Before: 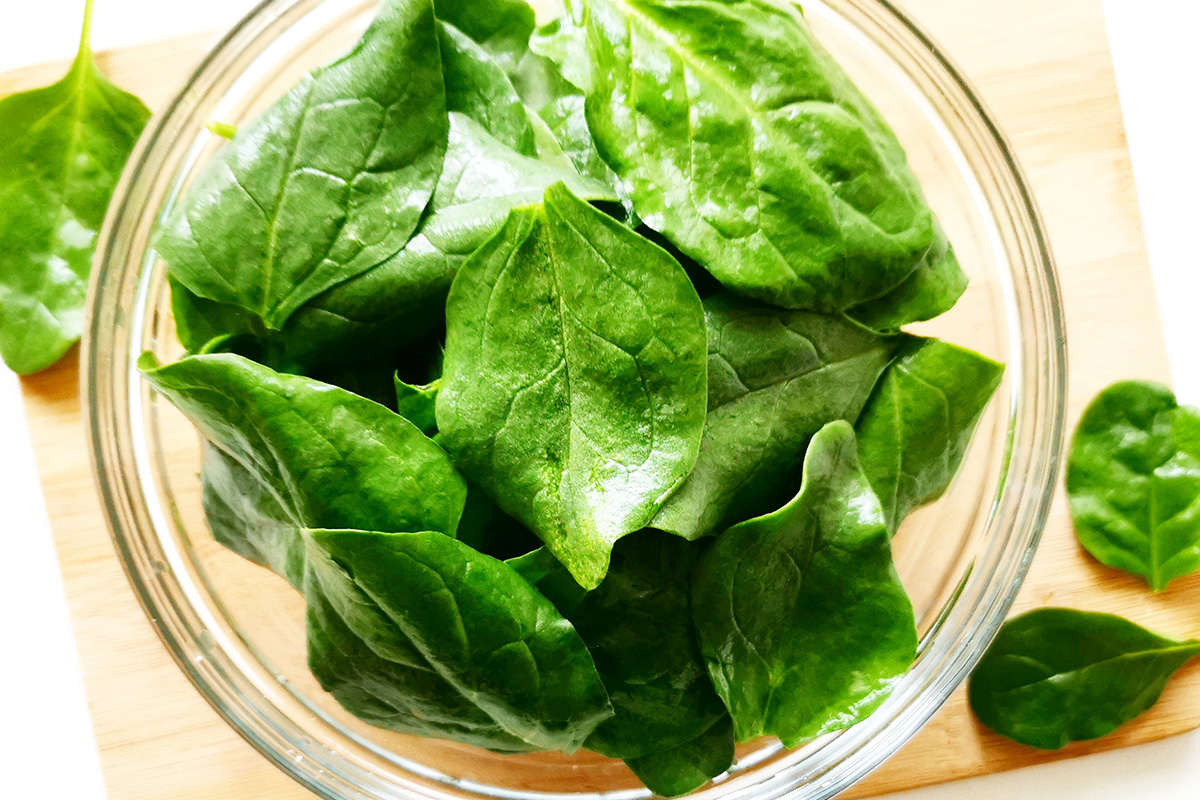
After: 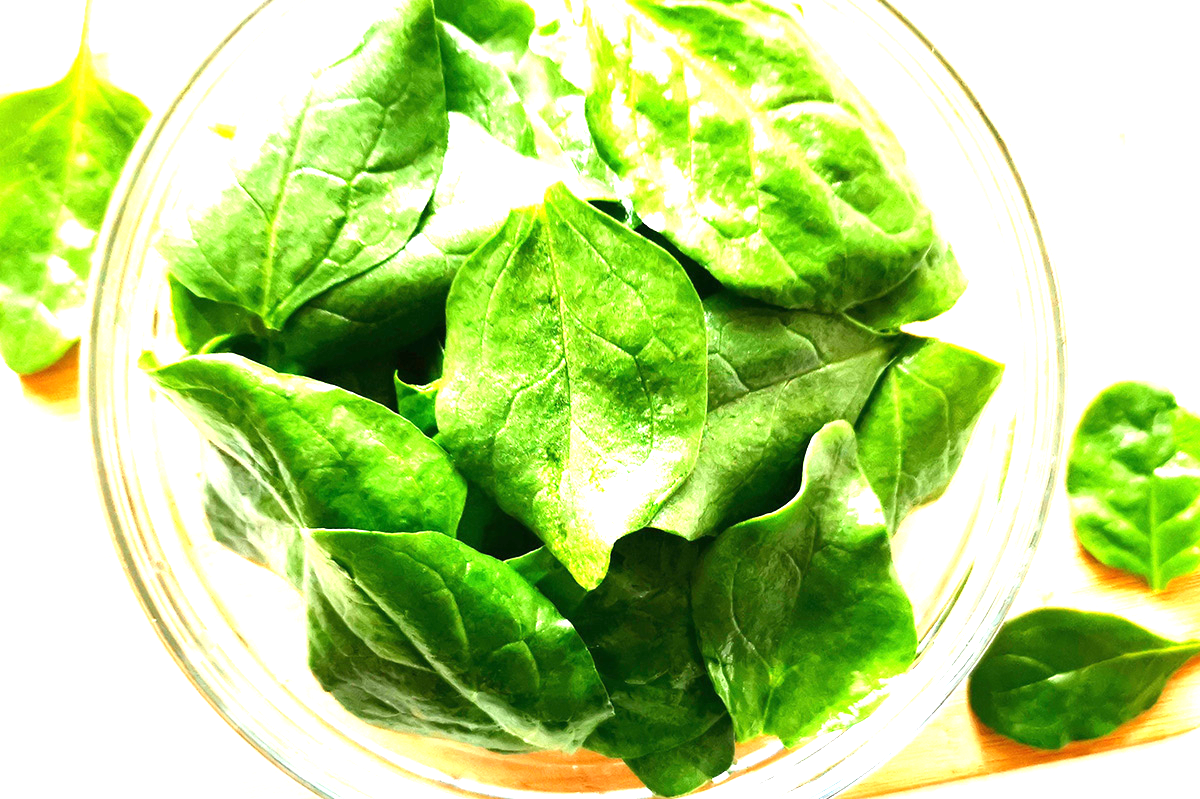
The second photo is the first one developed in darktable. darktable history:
exposure: black level correction 0, exposure 1.372 EV, compensate highlight preservation false
crop: bottom 0.065%
